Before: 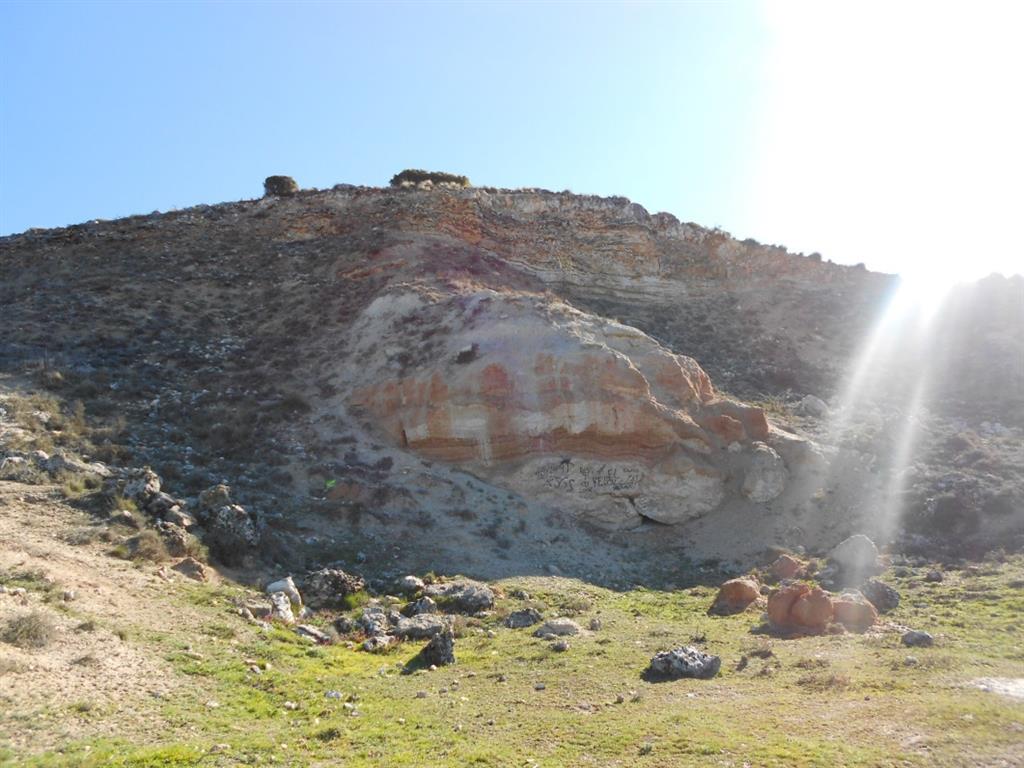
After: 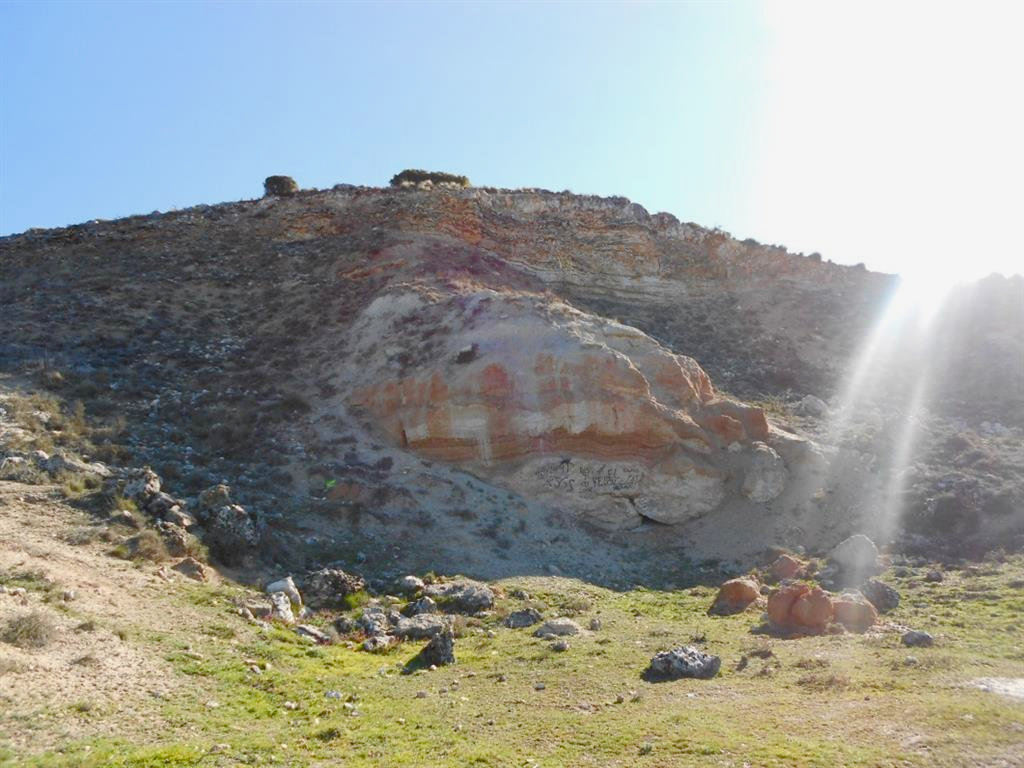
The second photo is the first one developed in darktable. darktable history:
color balance rgb: perceptual saturation grading › global saturation 20%, perceptual saturation grading › highlights -25.603%, perceptual saturation grading › shadows 24.213%, perceptual brilliance grading › global brilliance -1.38%, perceptual brilliance grading › highlights -1.569%, perceptual brilliance grading › mid-tones -1.855%, perceptual brilliance grading › shadows -0.735%
